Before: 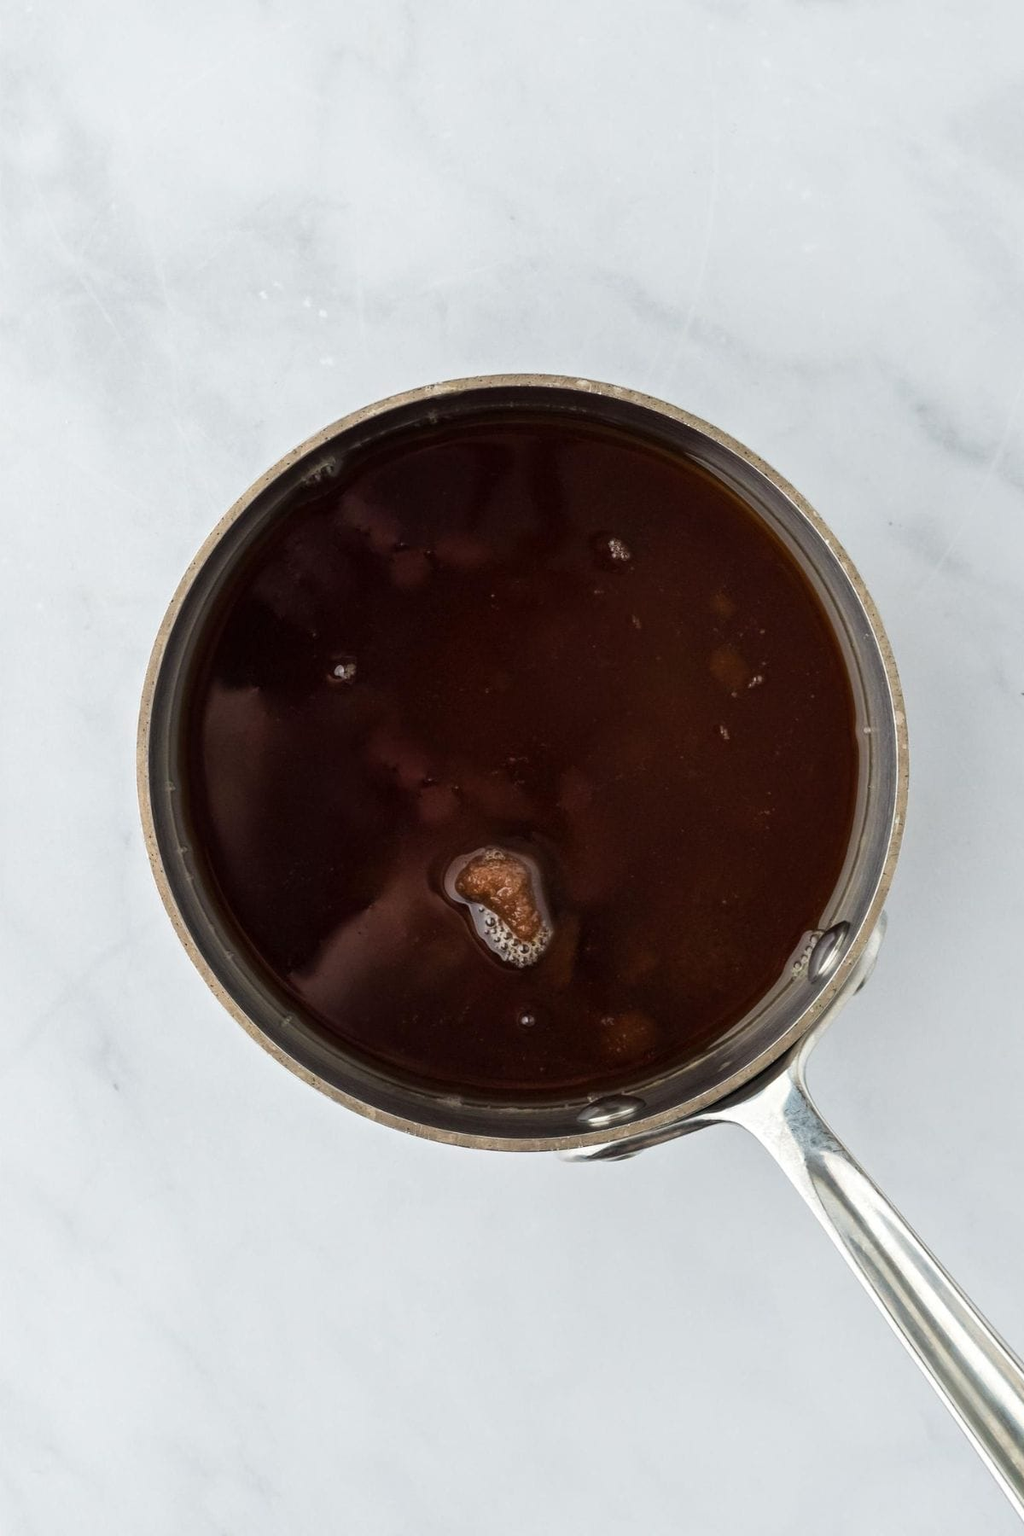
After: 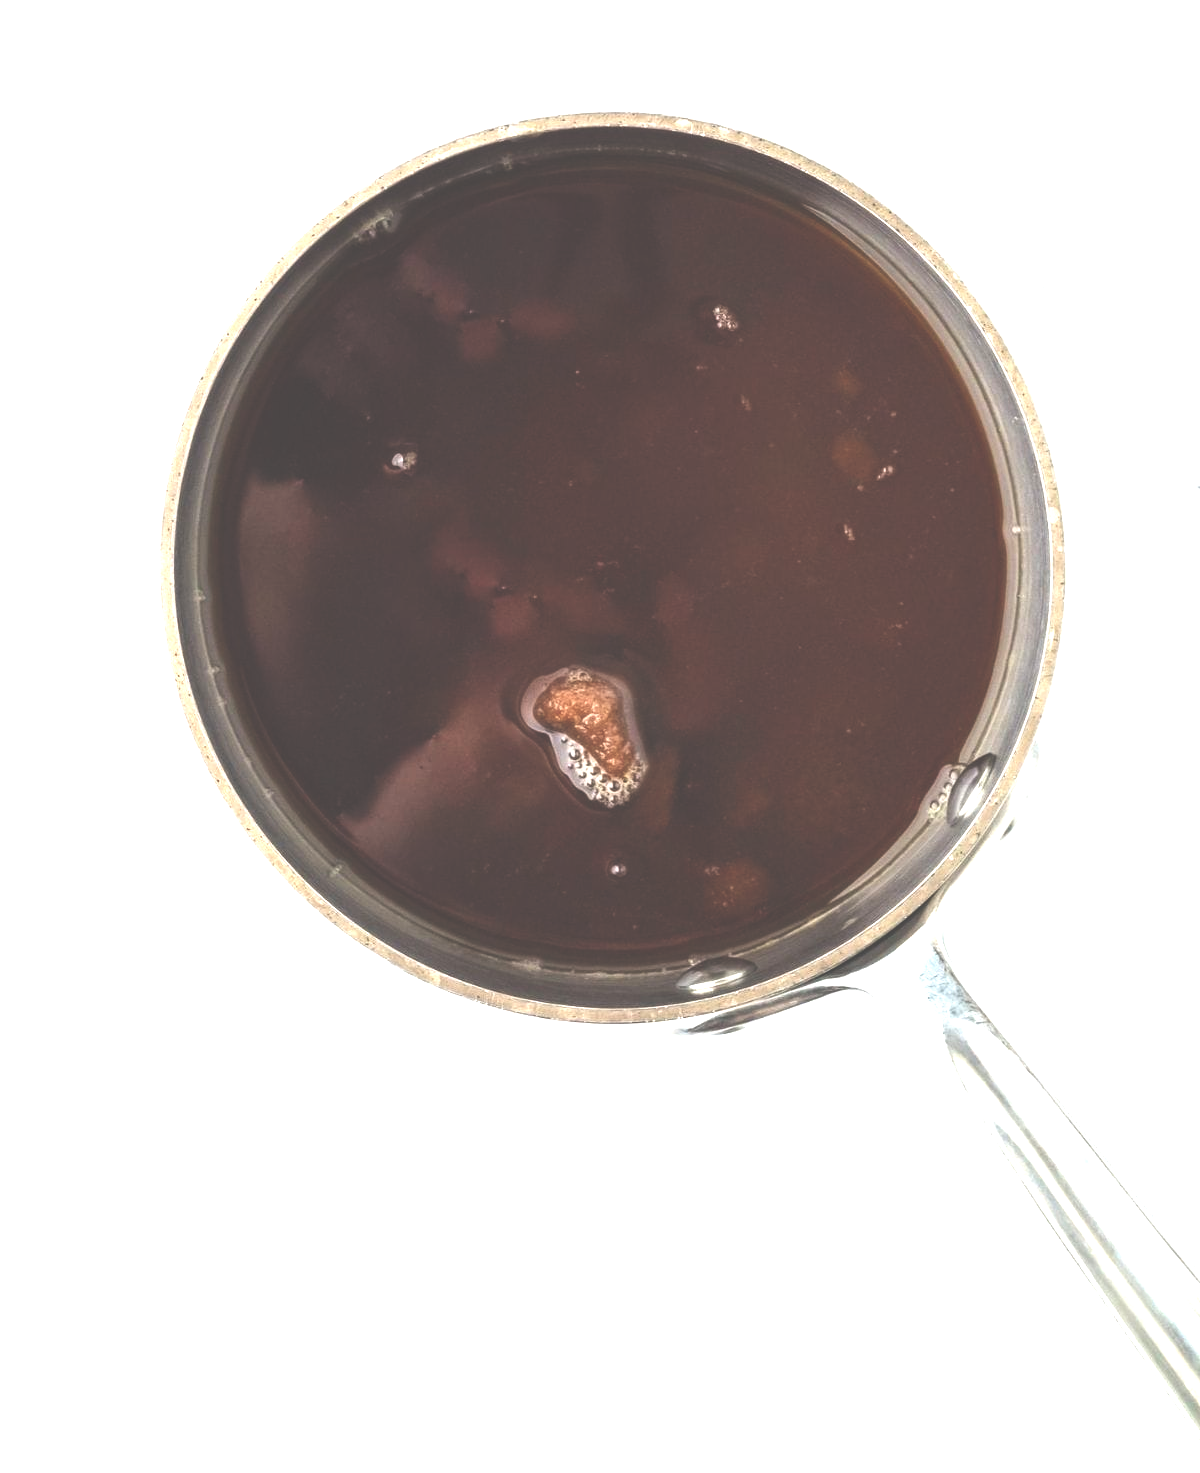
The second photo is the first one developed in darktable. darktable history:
exposure: black level correction -0.024, exposure 1.397 EV, compensate highlight preservation false
crop and rotate: top 18.125%
